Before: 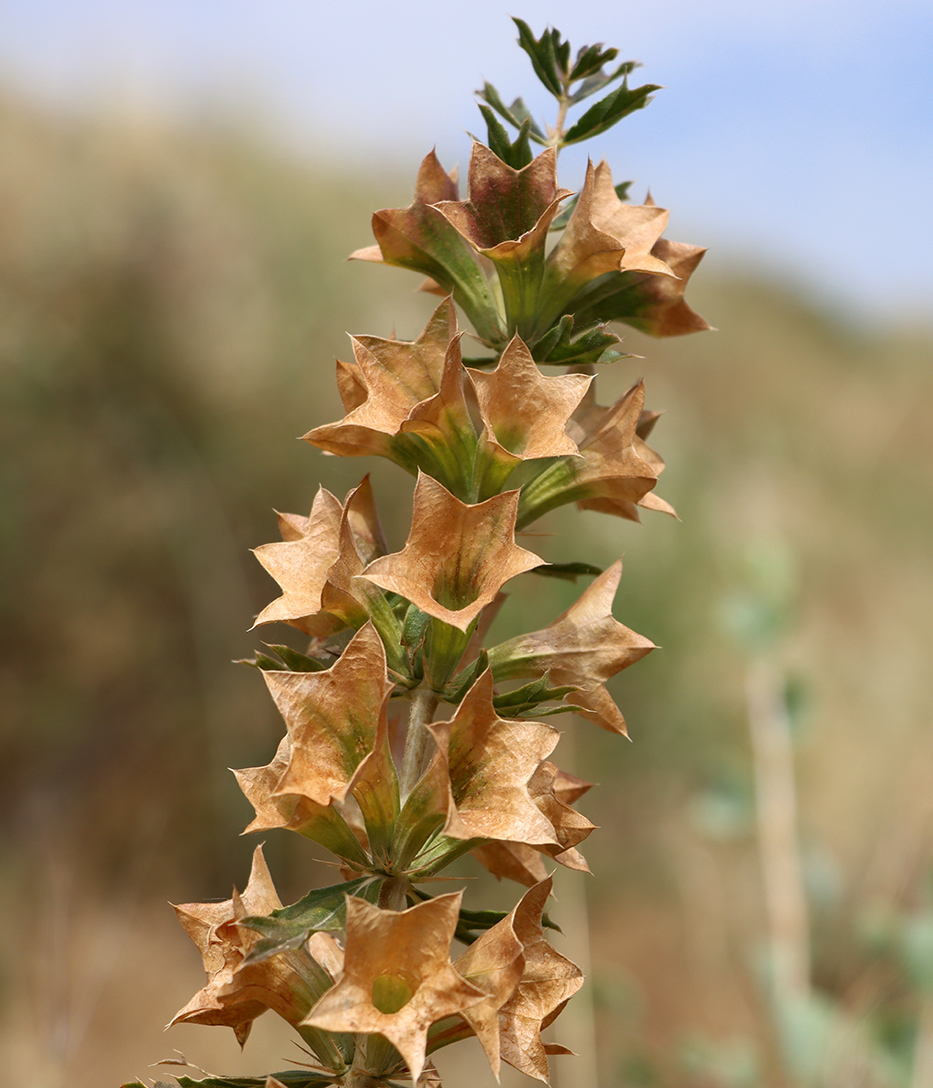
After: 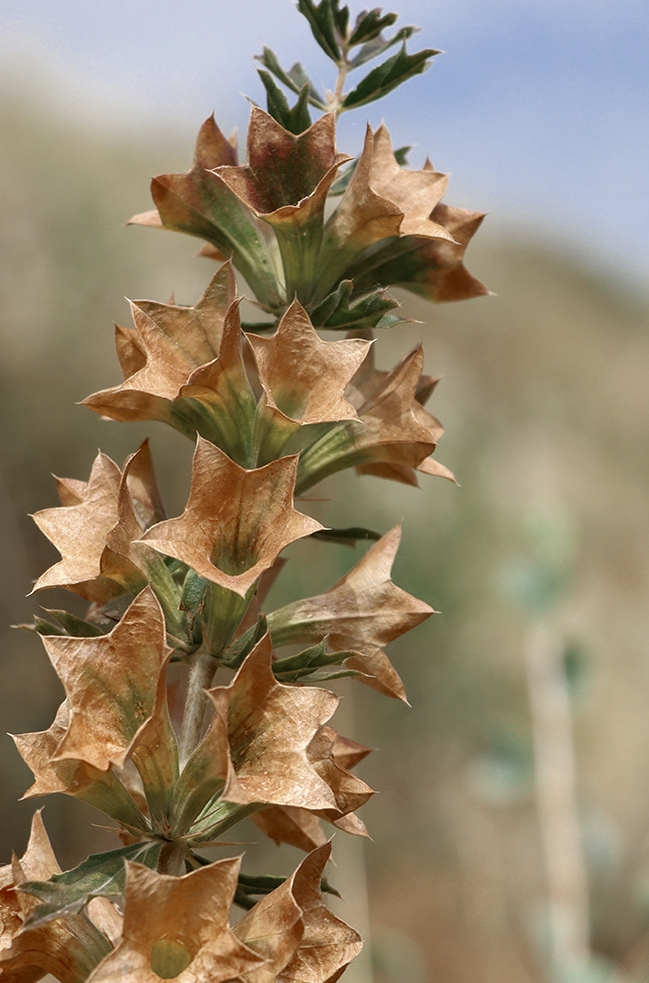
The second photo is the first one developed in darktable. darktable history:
local contrast: highlights 104%, shadows 100%, detail 119%, midtone range 0.2
crop and rotate: left 23.786%, top 3.3%, right 6.547%, bottom 6.273%
color zones: curves: ch0 [(0, 0.5) (0.125, 0.4) (0.25, 0.5) (0.375, 0.4) (0.5, 0.4) (0.625, 0.35) (0.75, 0.35) (0.875, 0.5)]; ch1 [(0, 0.35) (0.125, 0.45) (0.25, 0.35) (0.375, 0.35) (0.5, 0.35) (0.625, 0.35) (0.75, 0.45) (0.875, 0.35)]; ch2 [(0, 0.6) (0.125, 0.5) (0.25, 0.5) (0.375, 0.6) (0.5, 0.6) (0.625, 0.5) (0.75, 0.5) (0.875, 0.5)]
